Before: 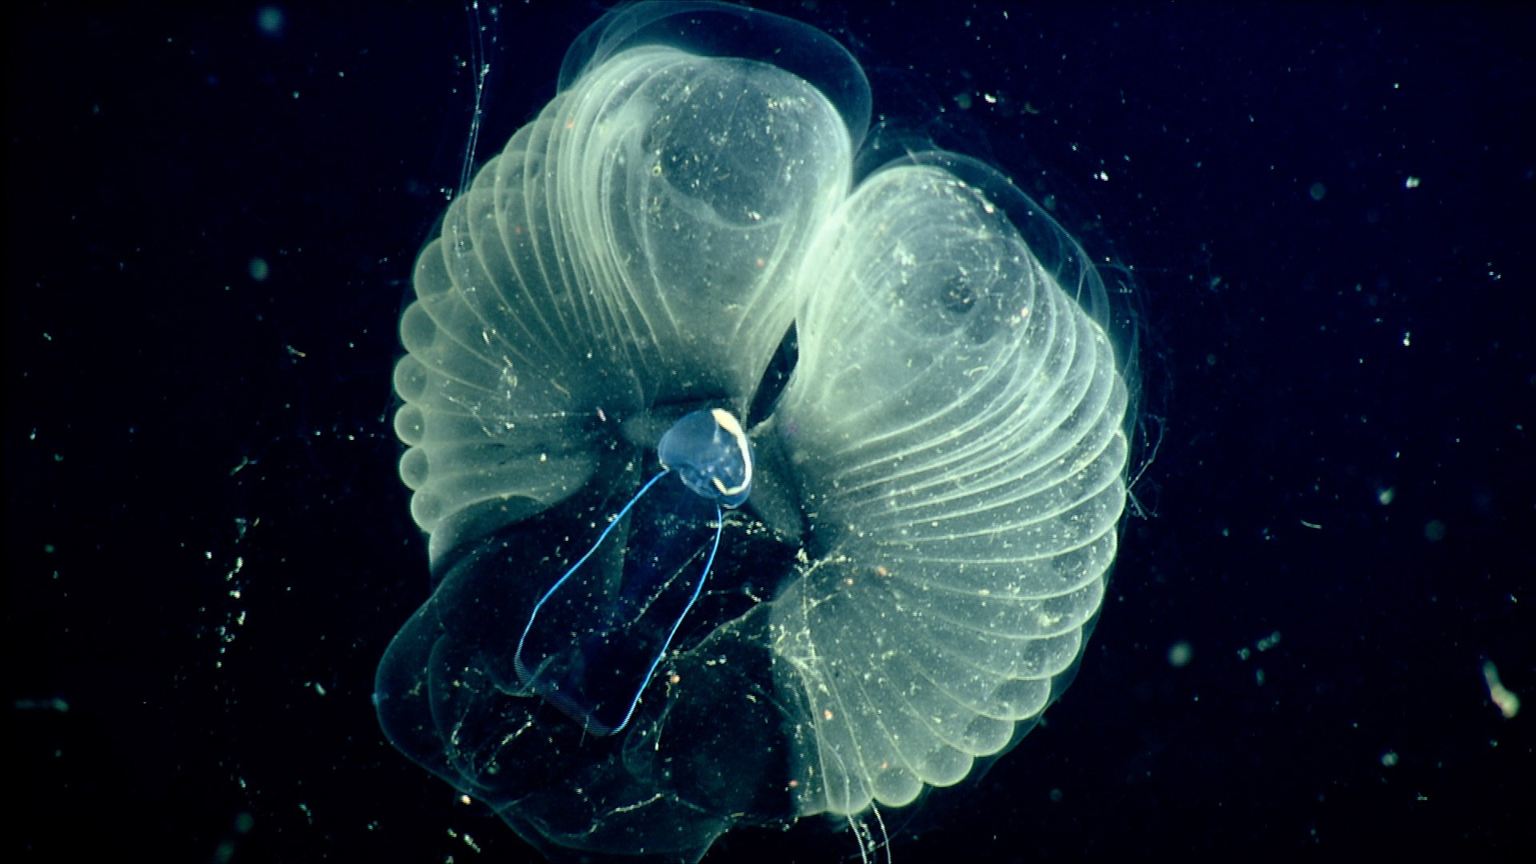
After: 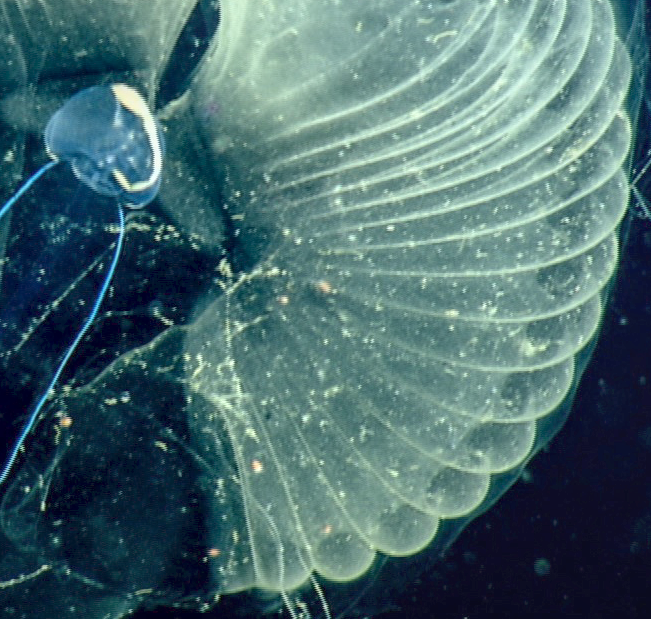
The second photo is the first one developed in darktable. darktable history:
crop: left 40.522%, top 39.607%, right 25.542%, bottom 3.068%
local contrast: highlights 1%, shadows 5%, detail 133%
